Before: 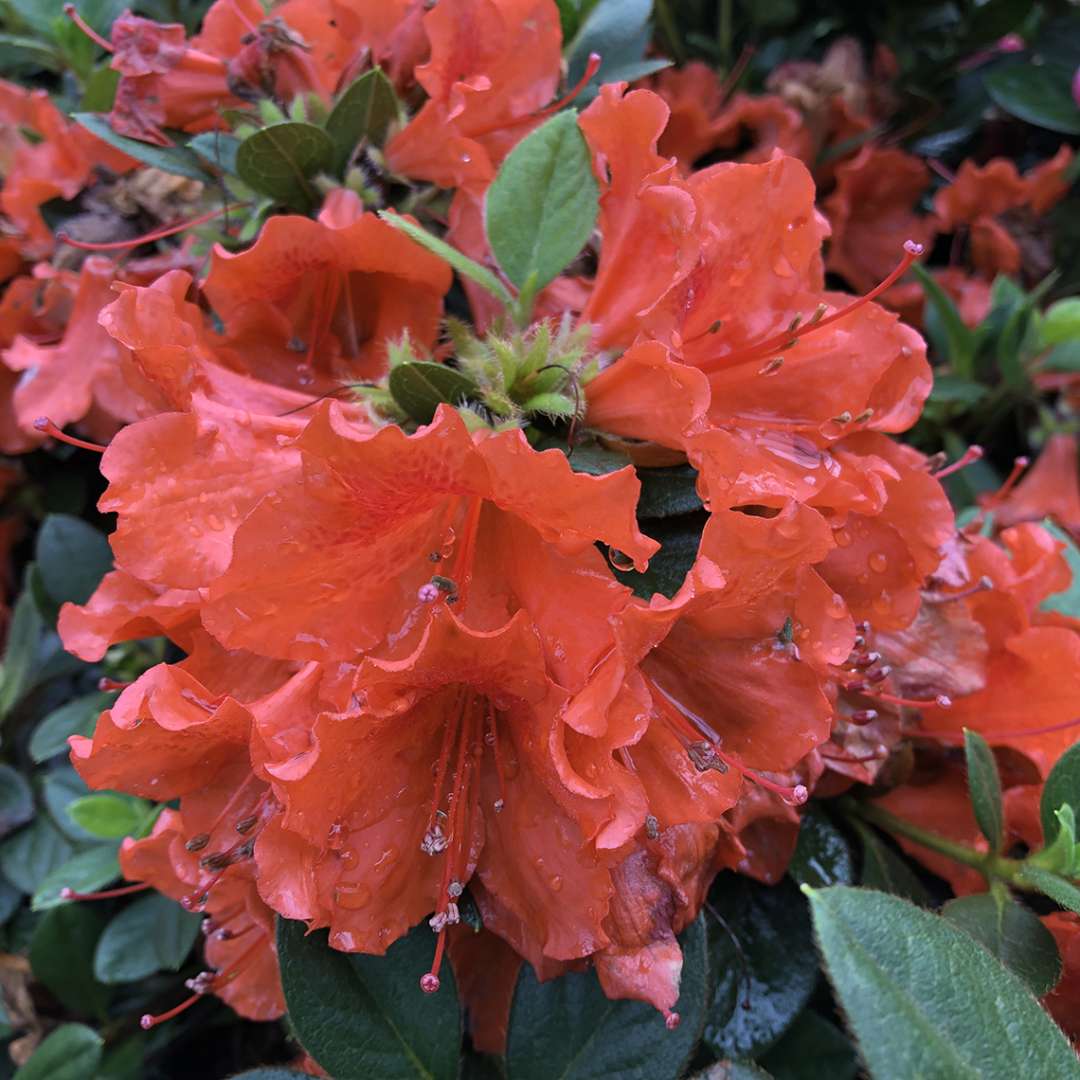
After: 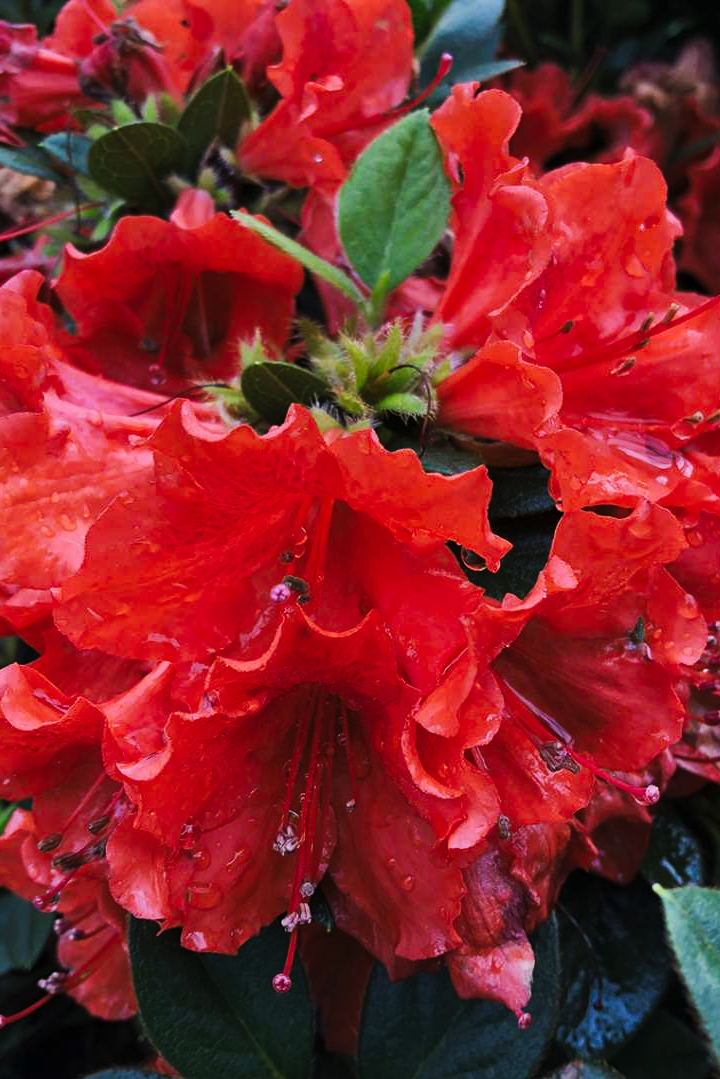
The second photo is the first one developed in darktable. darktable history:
tone curve: curves: ch0 [(0, 0) (0.003, 0.003) (0.011, 0.009) (0.025, 0.018) (0.044, 0.028) (0.069, 0.038) (0.1, 0.049) (0.136, 0.062) (0.177, 0.089) (0.224, 0.123) (0.277, 0.165) (0.335, 0.223) (0.399, 0.293) (0.468, 0.385) (0.543, 0.497) (0.623, 0.613) (0.709, 0.716) (0.801, 0.802) (0.898, 0.887) (1, 1)], preserve colors none
crop and rotate: left 13.735%, right 19.521%
